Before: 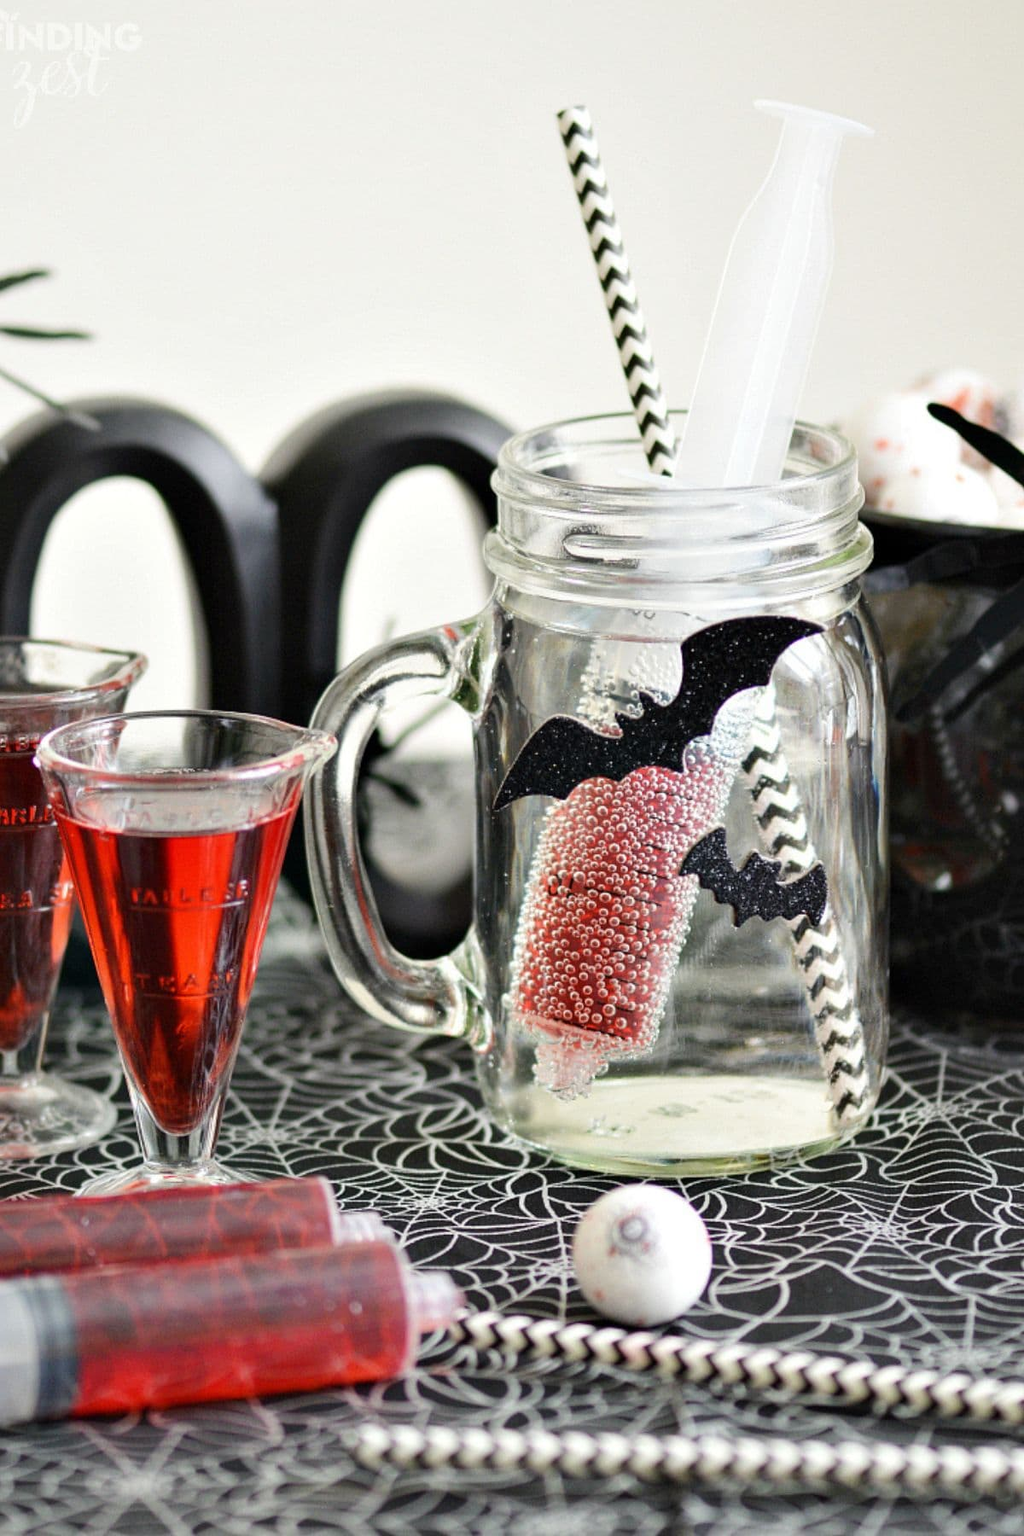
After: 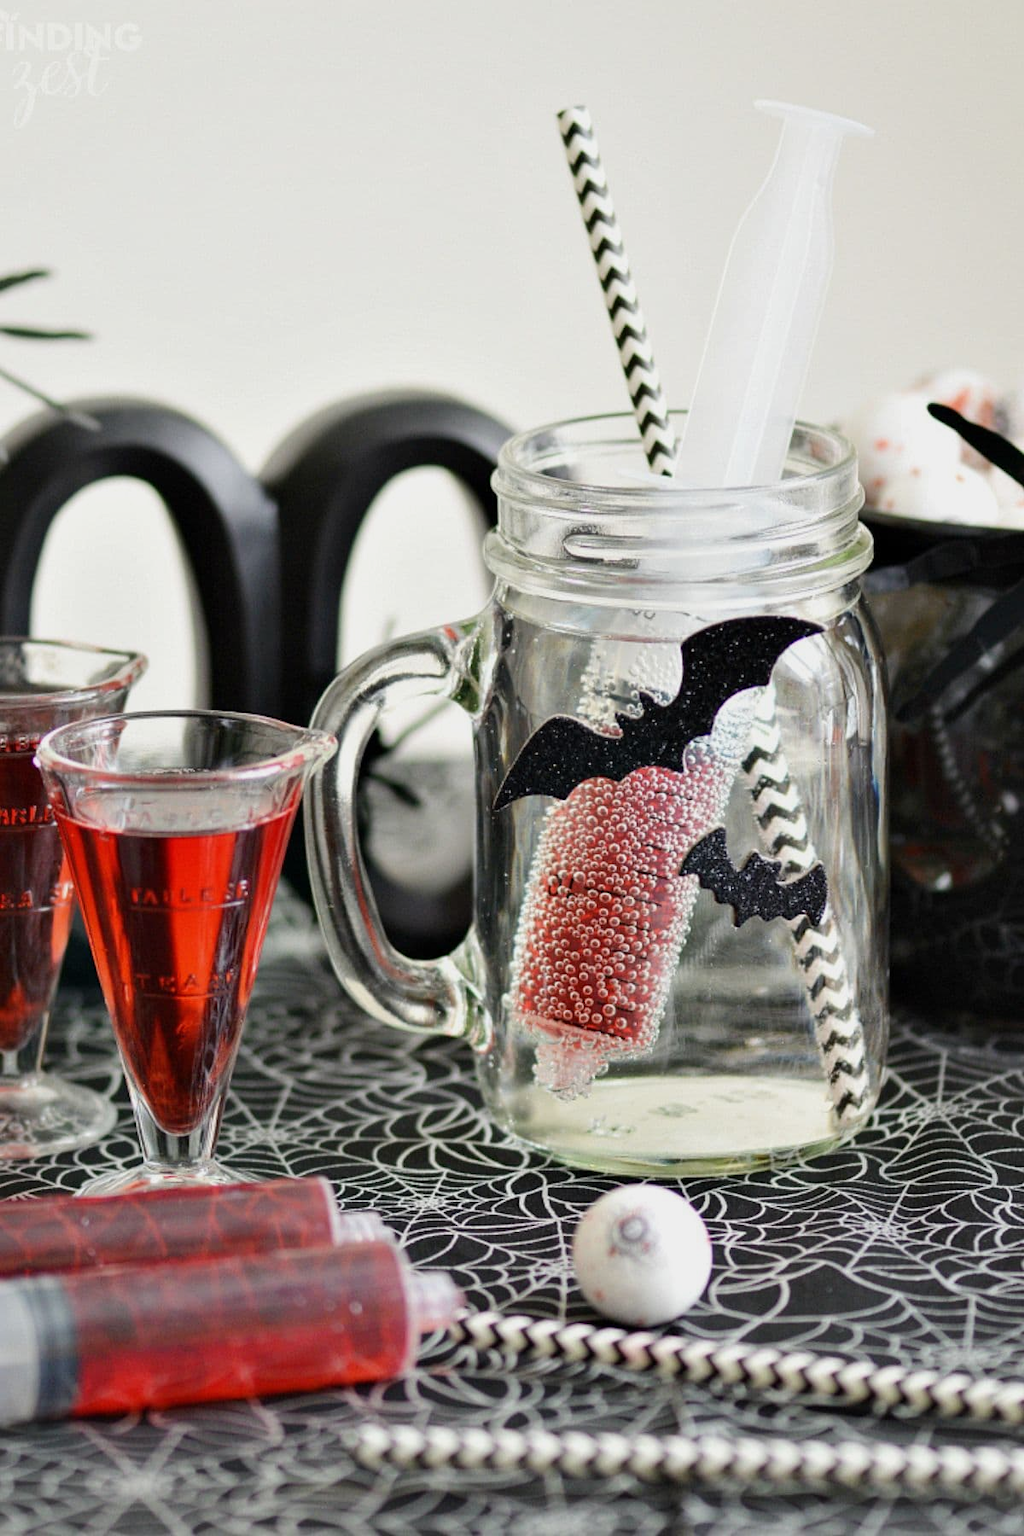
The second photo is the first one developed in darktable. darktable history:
vignetting: fall-off start 100%, brightness 0.05, saturation 0
exposure: exposure -0.21 EV, compensate highlight preservation false
color balance: contrast -0.5%
